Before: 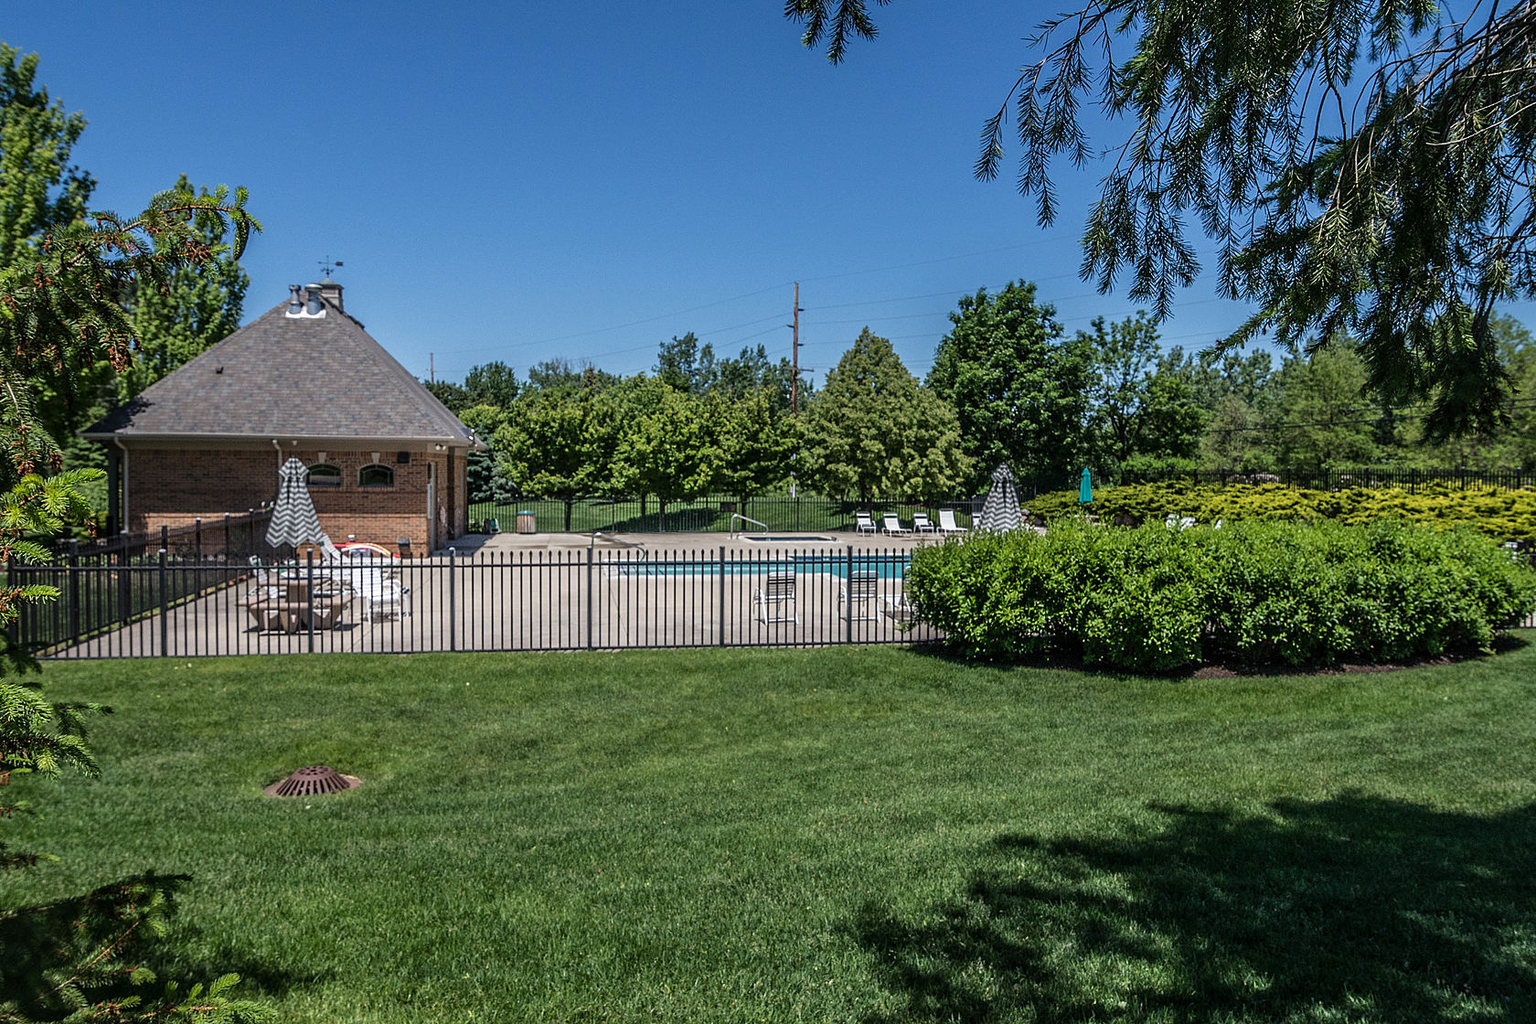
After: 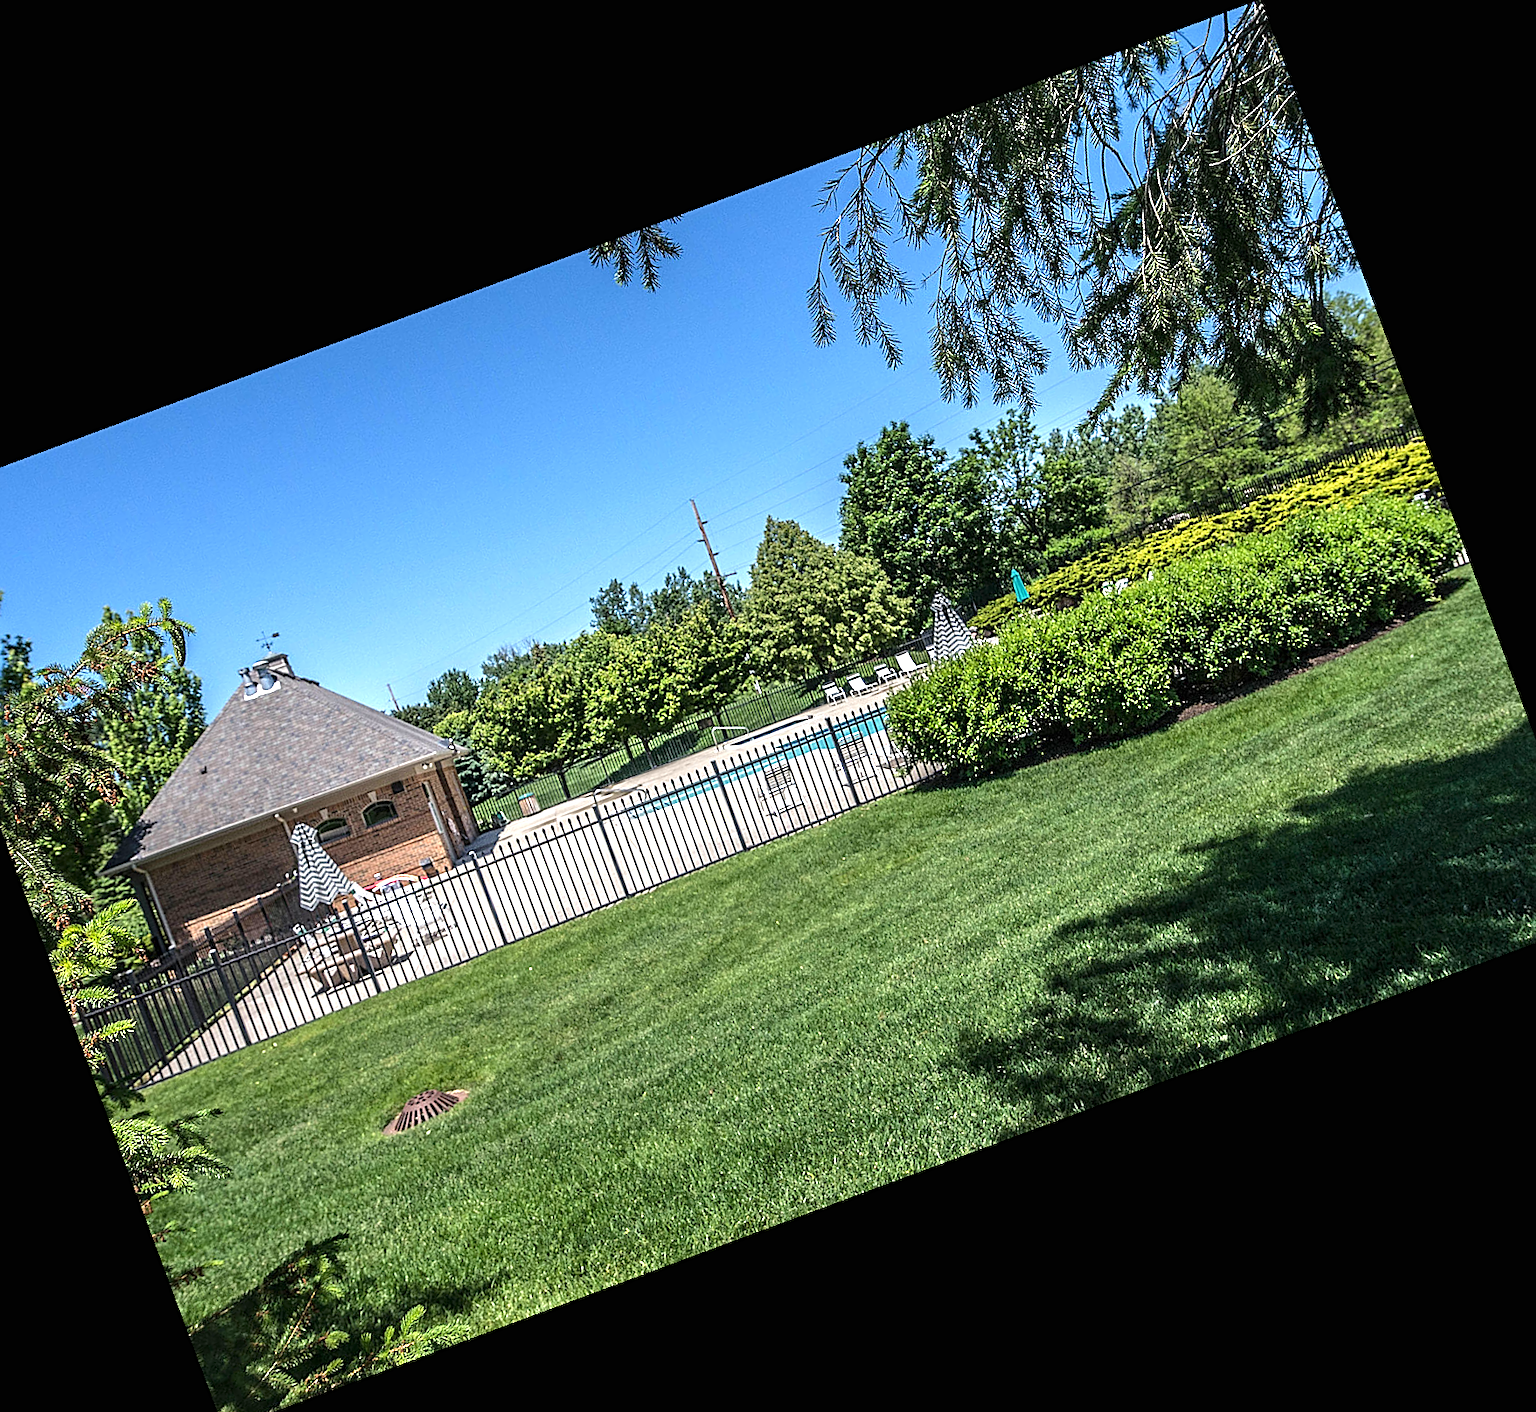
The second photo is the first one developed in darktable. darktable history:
tone equalizer: edges refinement/feathering 500, mask exposure compensation -1.57 EV, preserve details no
sharpen: on, module defaults
exposure: black level correction 0, exposure 1 EV, compensate highlight preservation false
crop and rotate: angle 20.38°, left 6.782%, right 3.773%, bottom 1.131%
